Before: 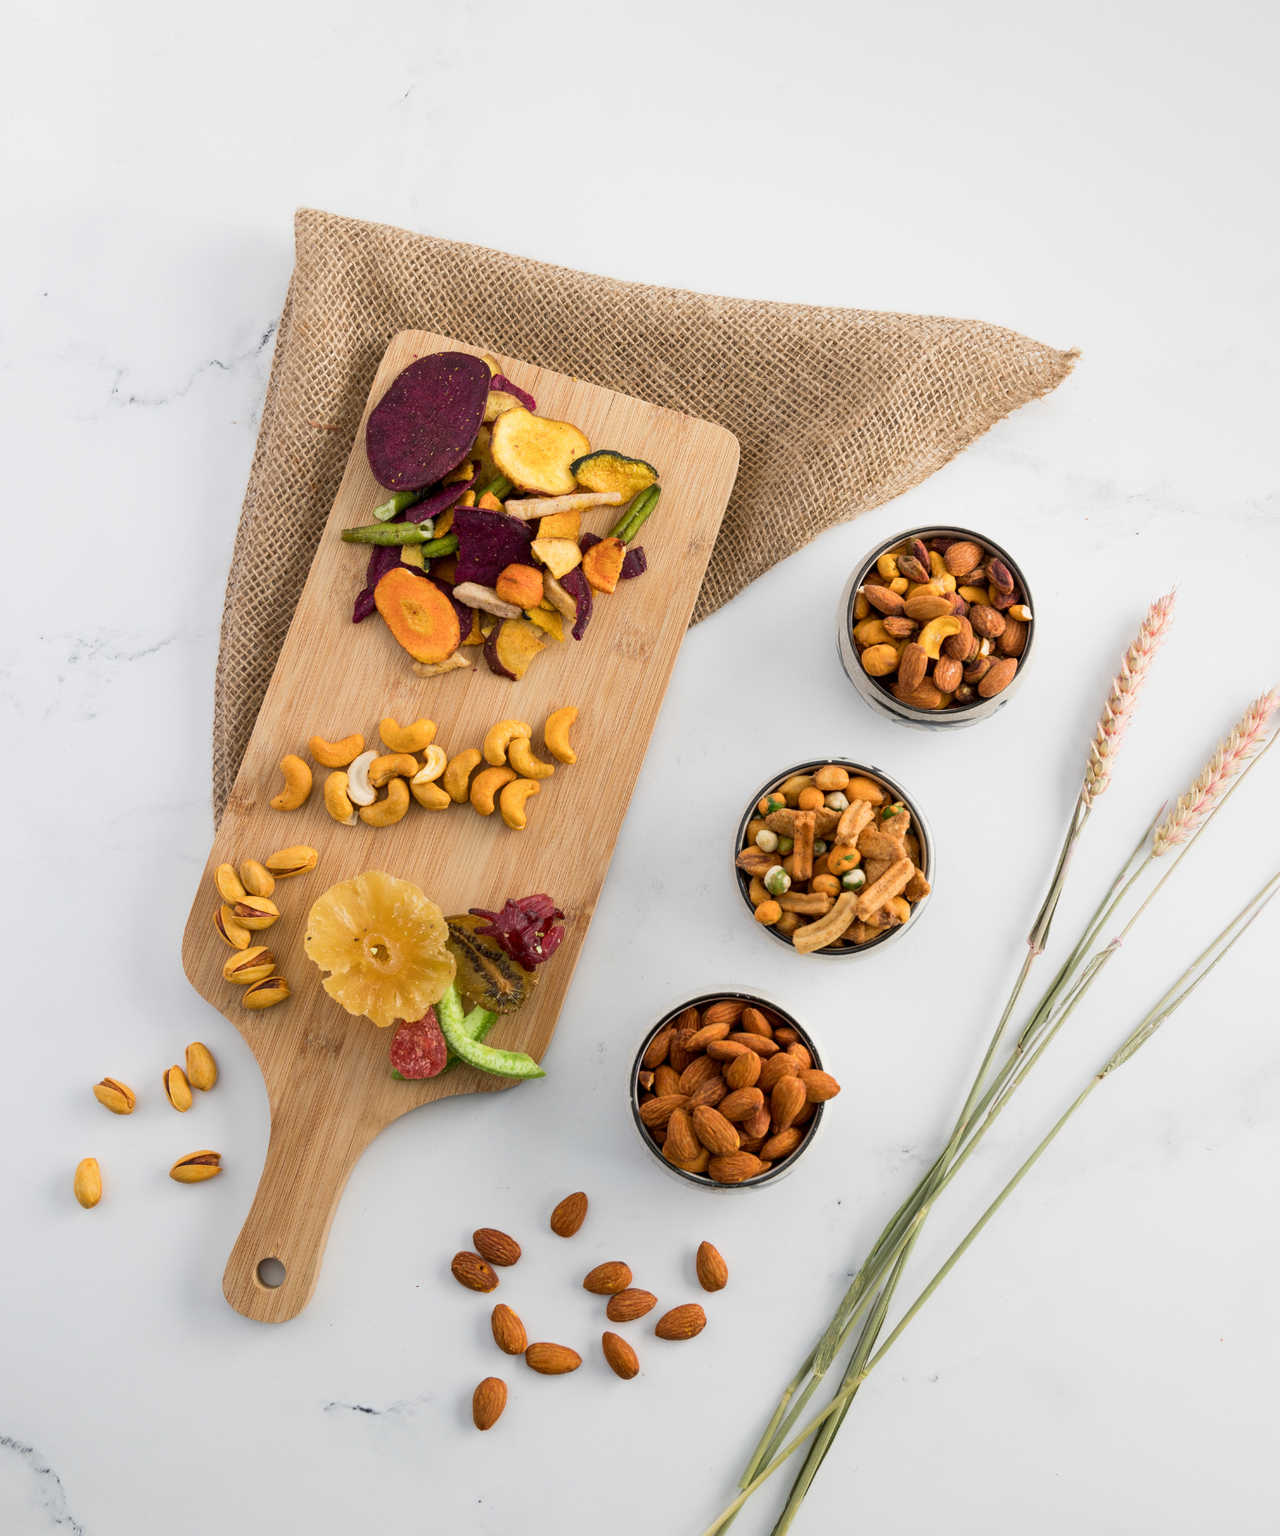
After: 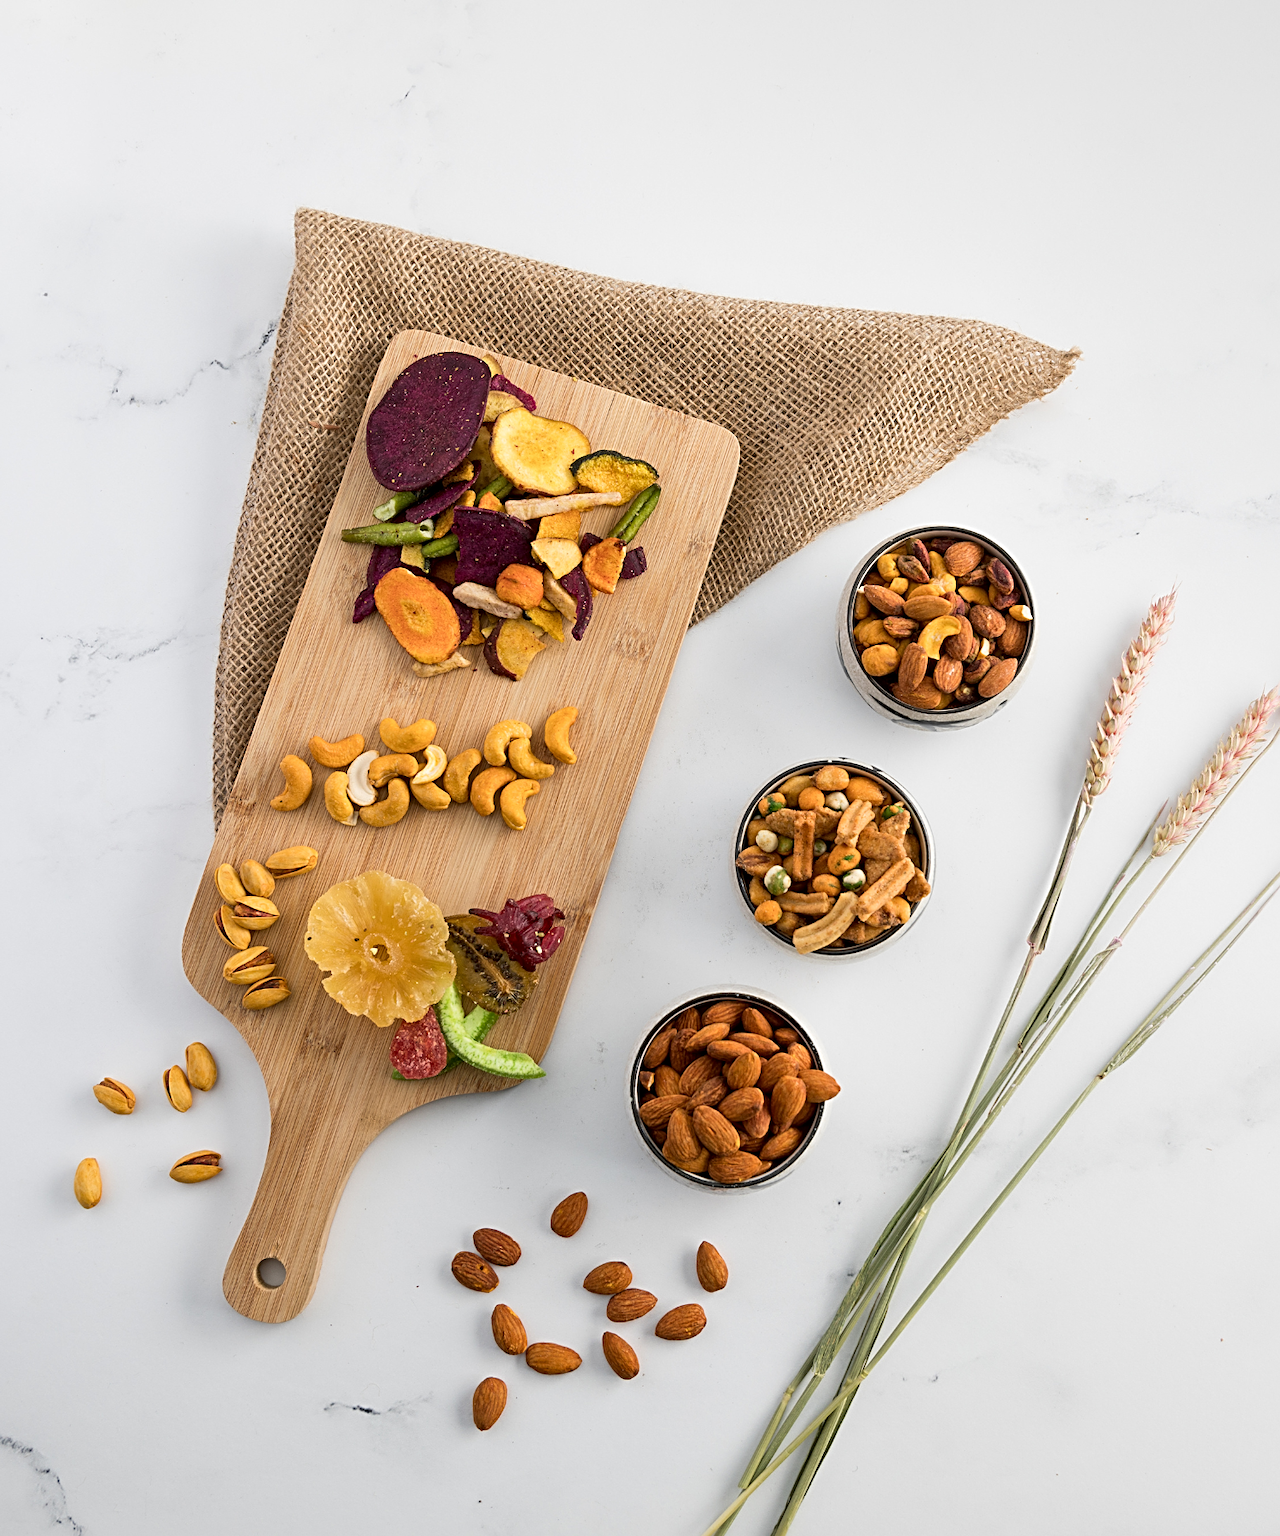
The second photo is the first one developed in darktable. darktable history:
sharpen: radius 3.119
local contrast: mode bilateral grid, contrast 20, coarseness 50, detail 120%, midtone range 0.2
